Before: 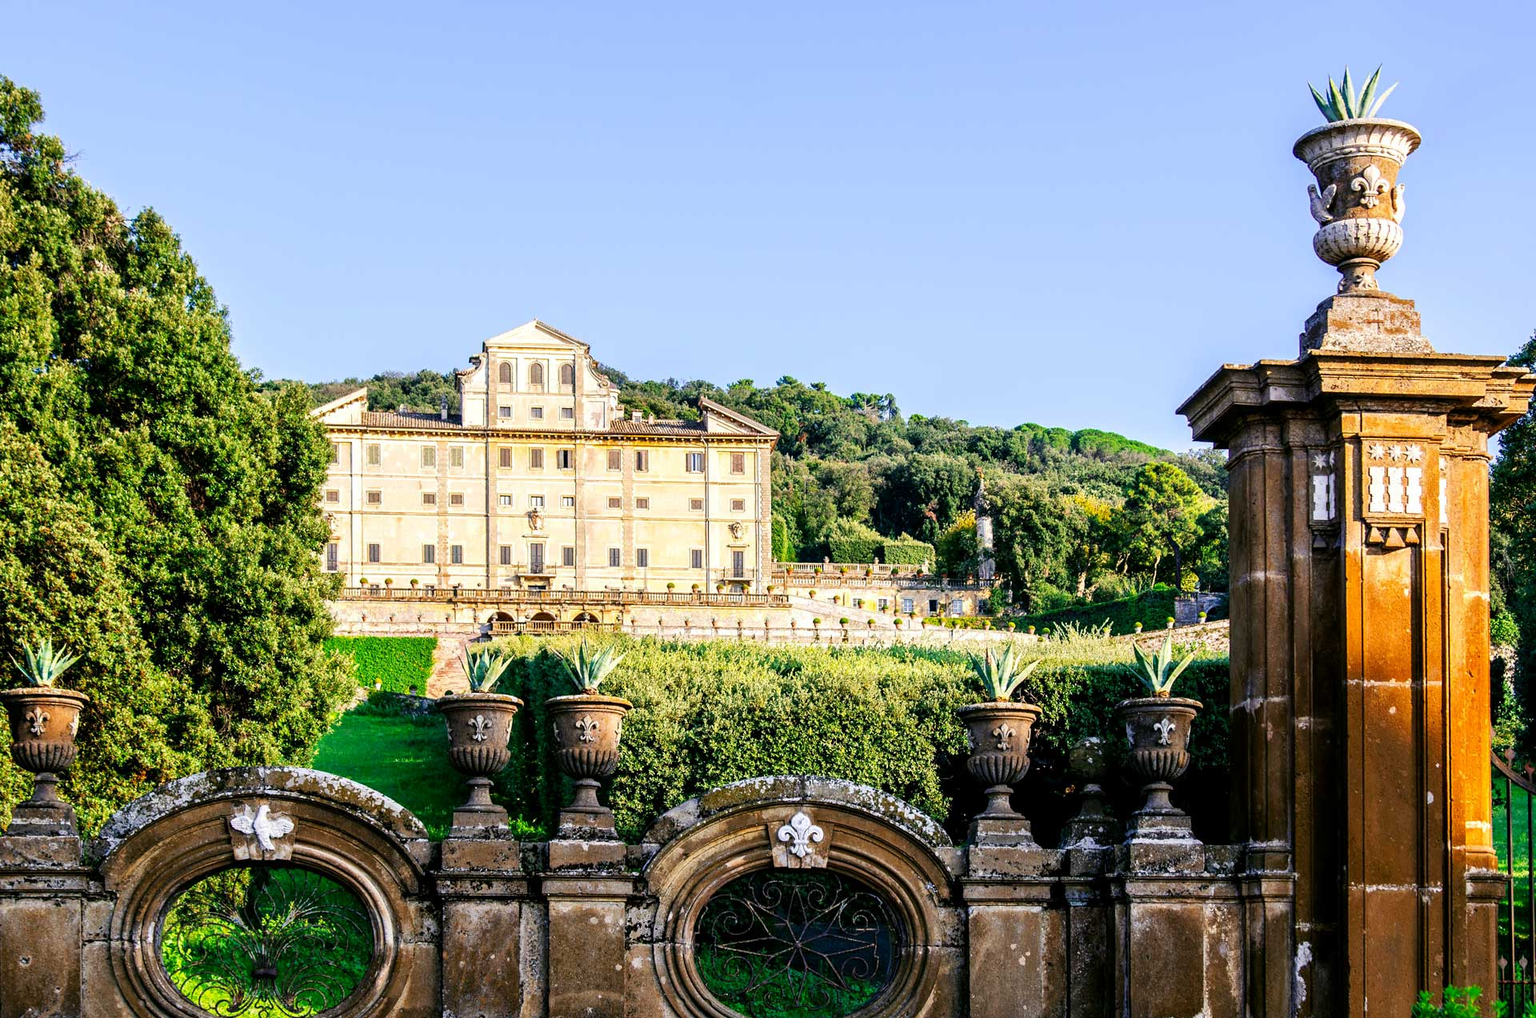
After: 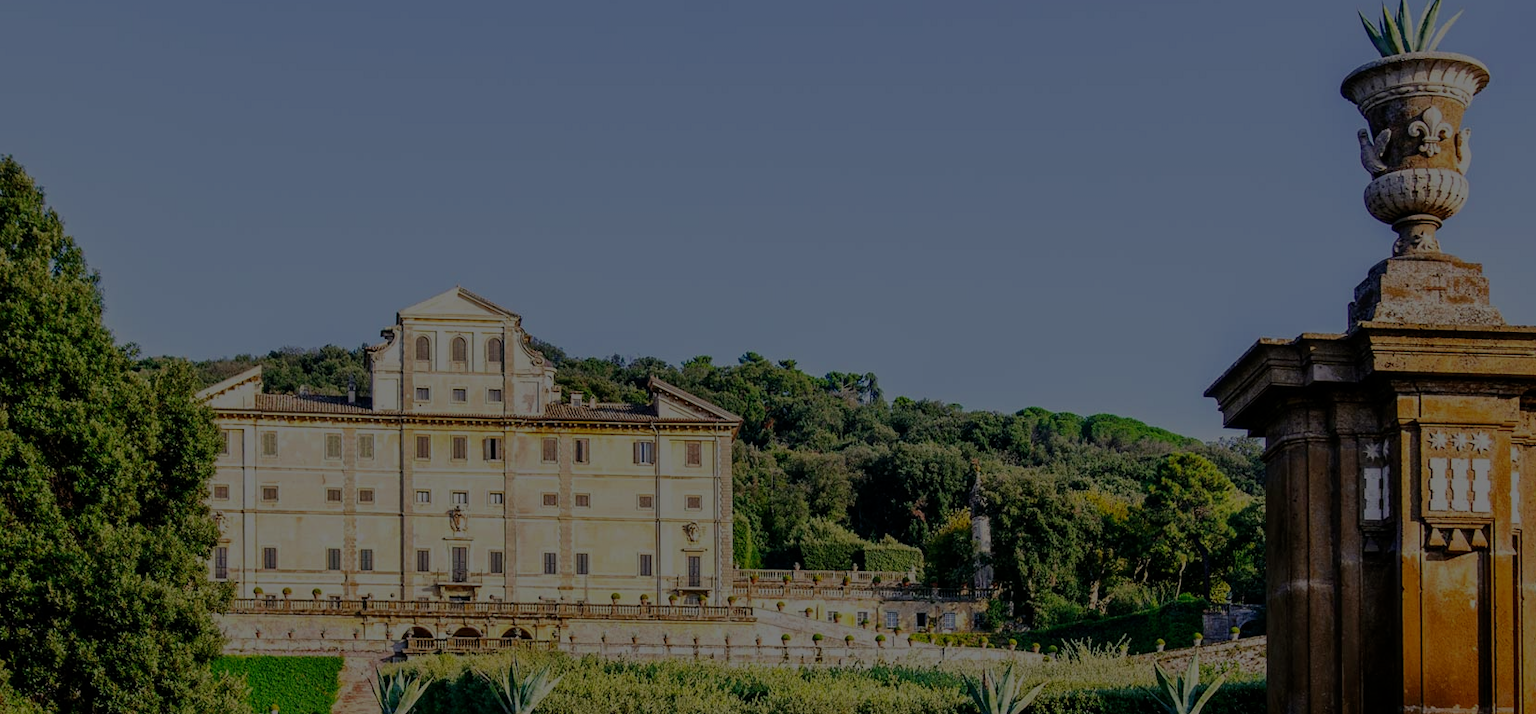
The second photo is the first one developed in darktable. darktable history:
exposure: exposure -2.399 EV, compensate exposure bias true, compensate highlight preservation false
crop and rotate: left 9.283%, top 7.315%, right 4.88%, bottom 32.375%
